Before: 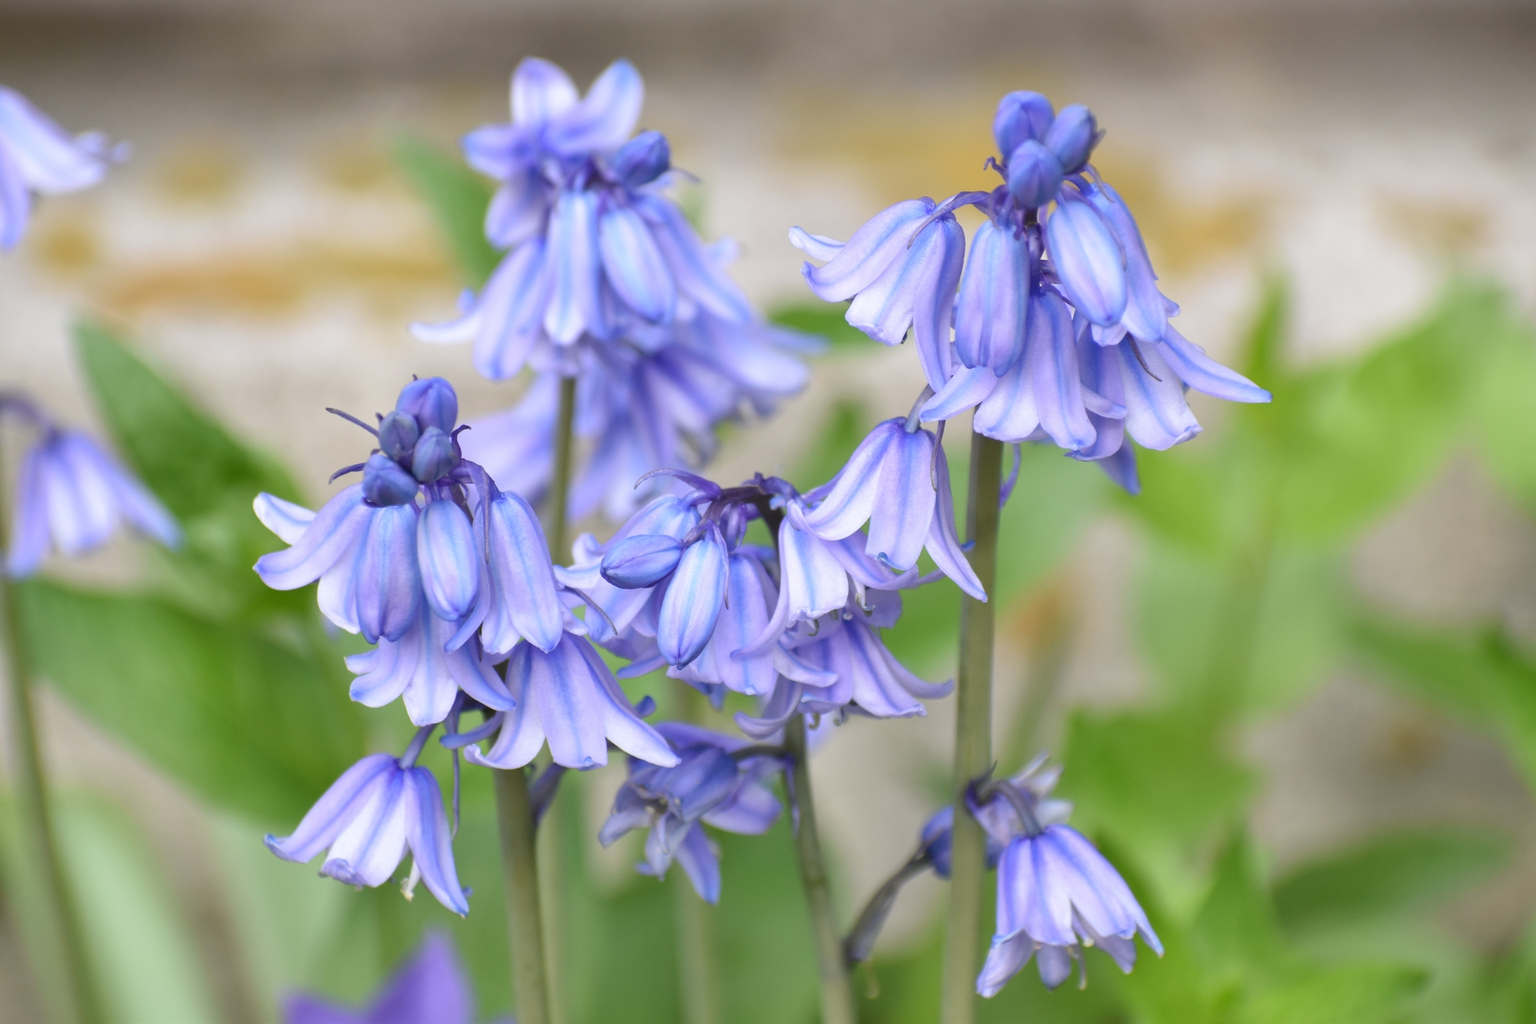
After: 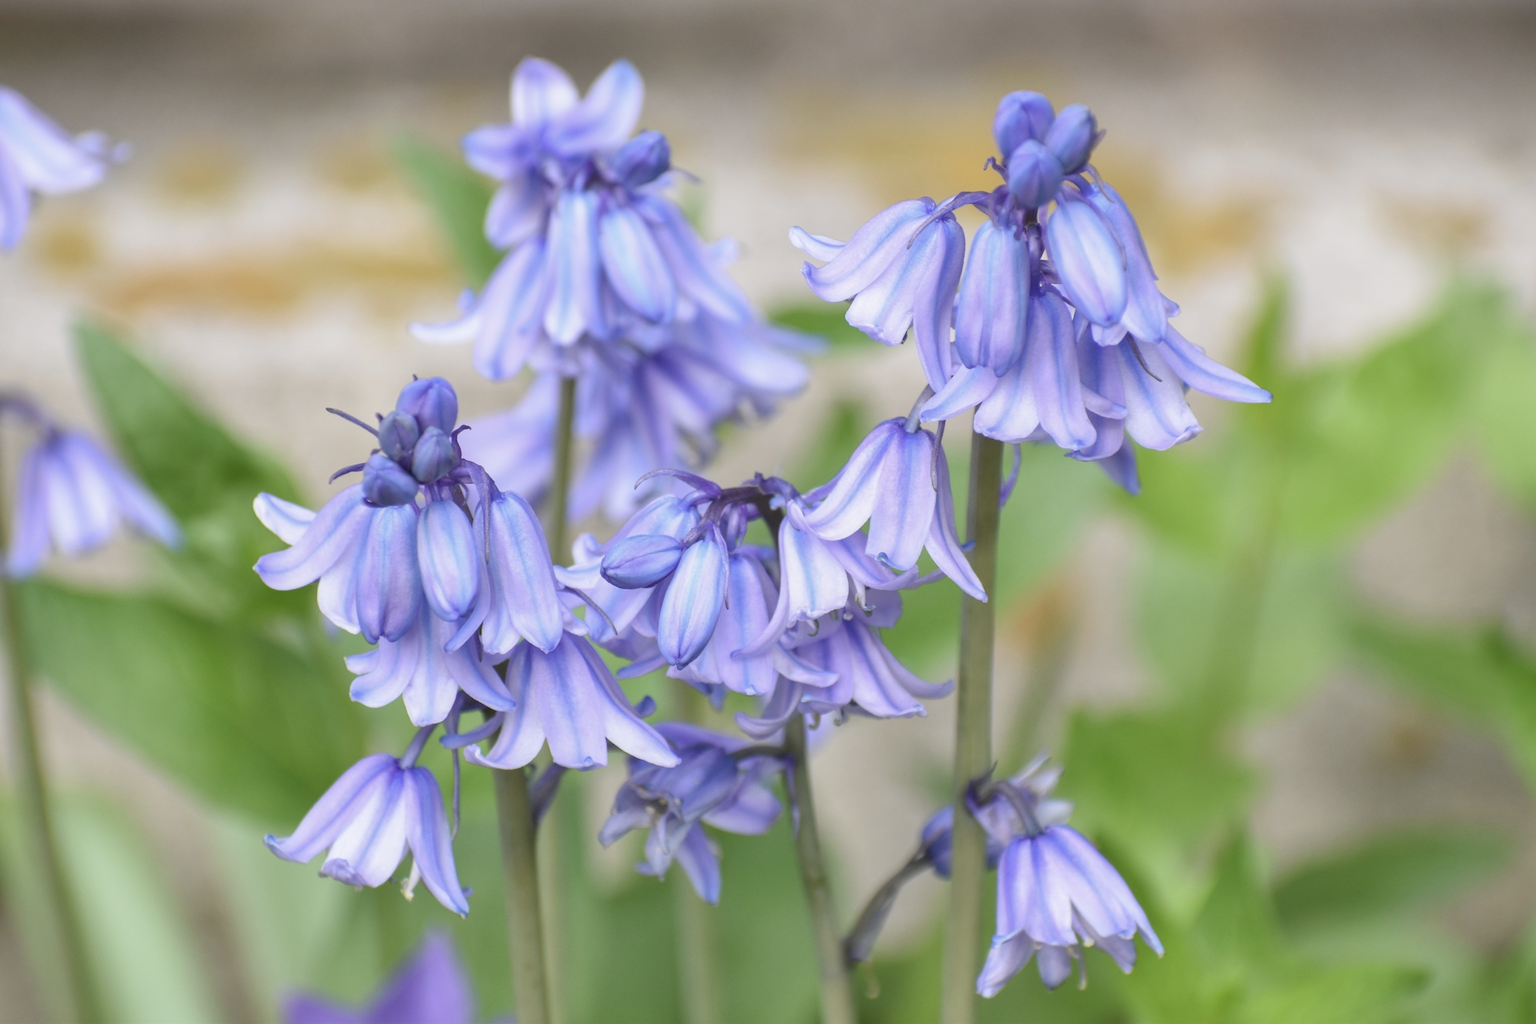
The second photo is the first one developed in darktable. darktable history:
contrast brightness saturation: contrast -0.139, brightness 0.047, saturation -0.138
local contrast: on, module defaults
